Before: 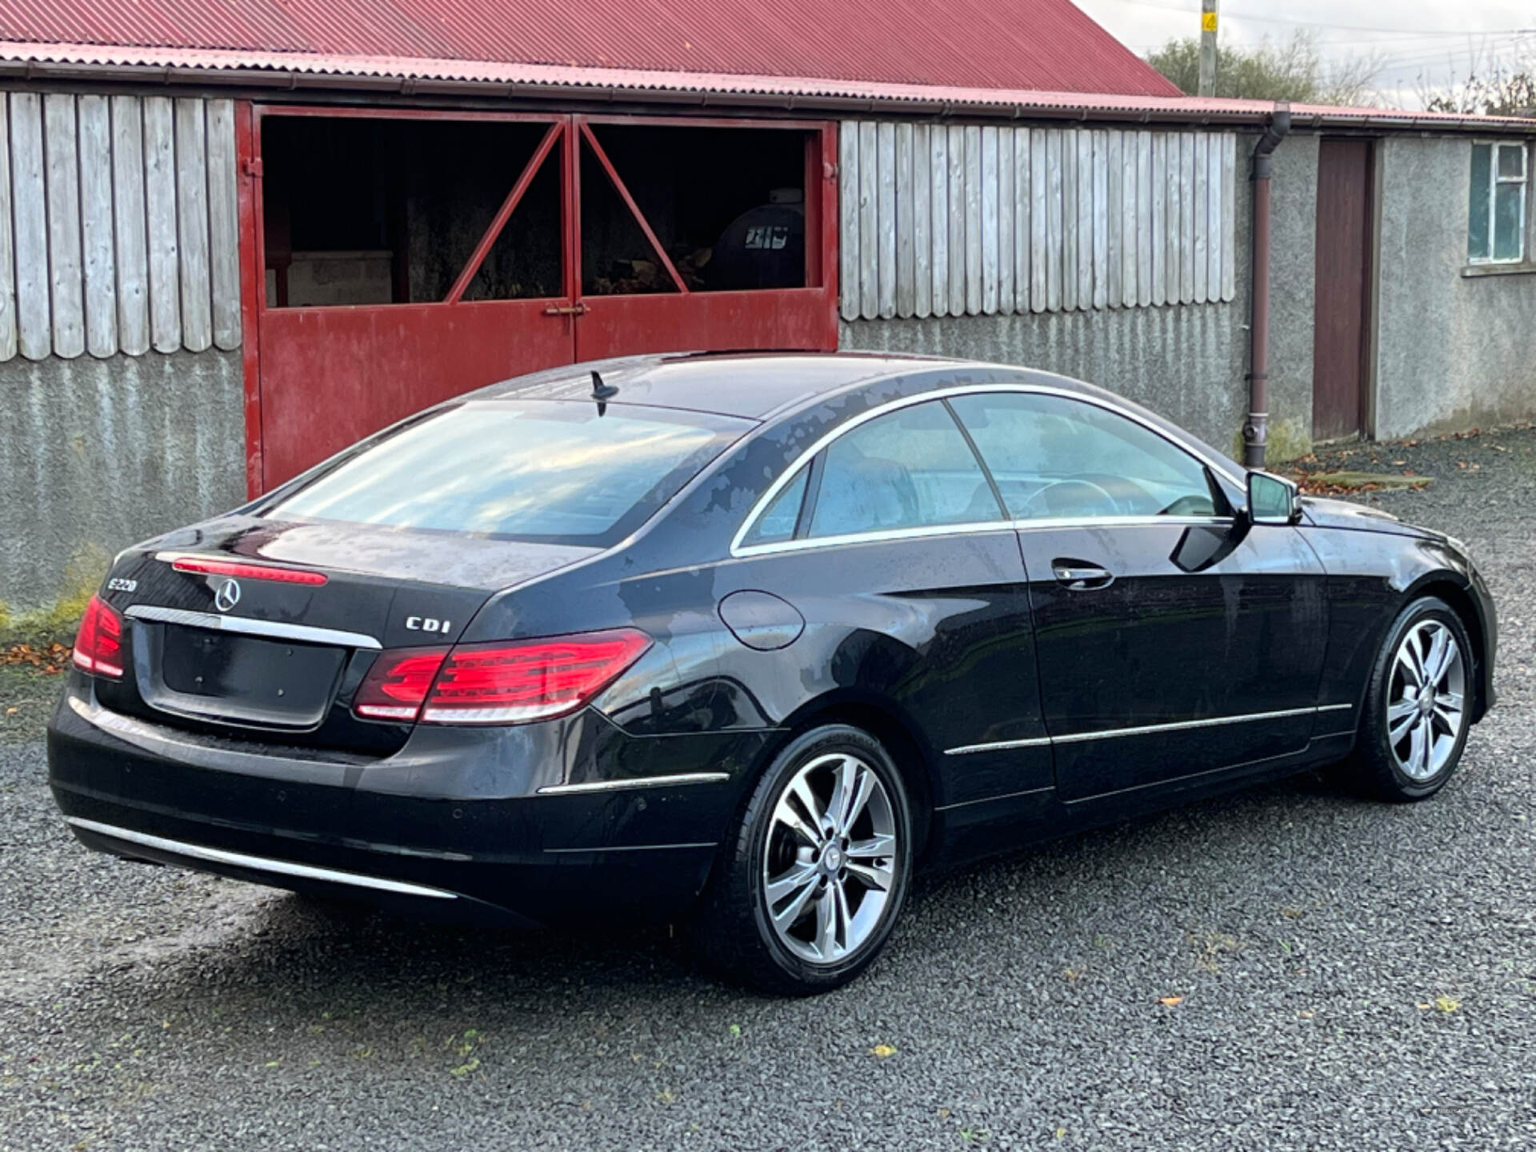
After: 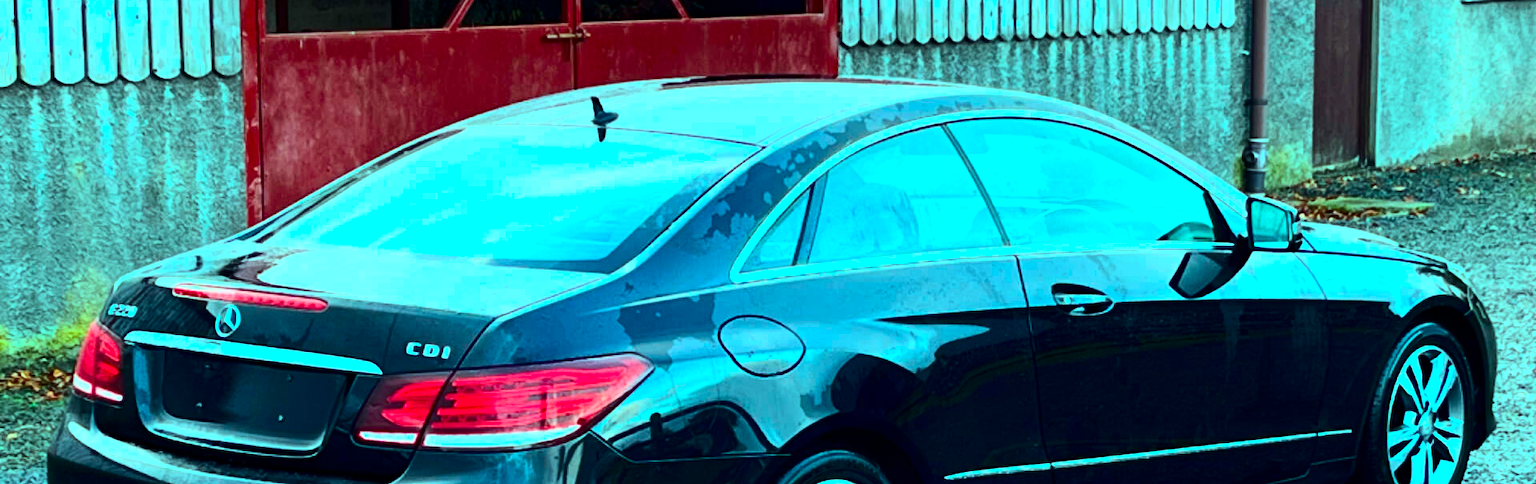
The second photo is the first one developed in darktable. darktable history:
color balance rgb: power › luminance -7.955%, power › chroma 1.081%, power › hue 217.04°, highlights gain › chroma 7.627%, highlights gain › hue 182.3°, perceptual saturation grading › global saturation 9.913%, perceptual brilliance grading › global brilliance 9.339%, perceptual brilliance grading › shadows 15.248%, global vibrance 20%
crop and rotate: top 23.861%, bottom 34.054%
contrast brightness saturation: contrast 0.335, brightness -0.069, saturation 0.172
